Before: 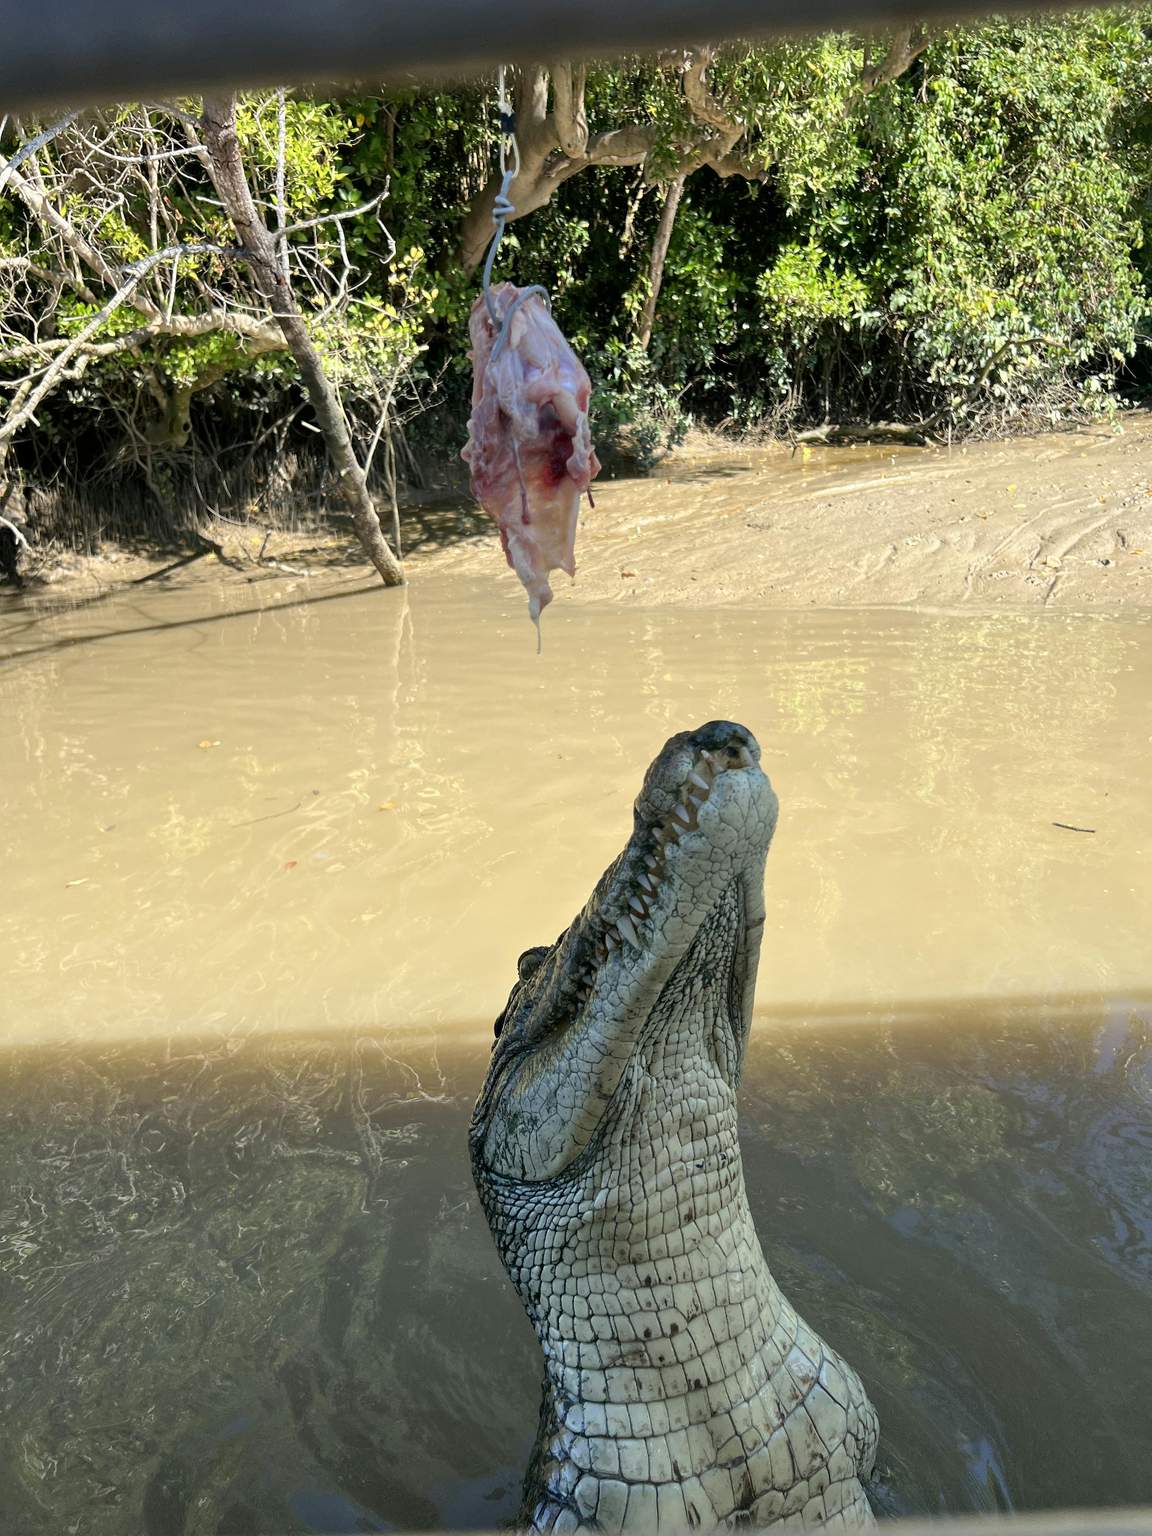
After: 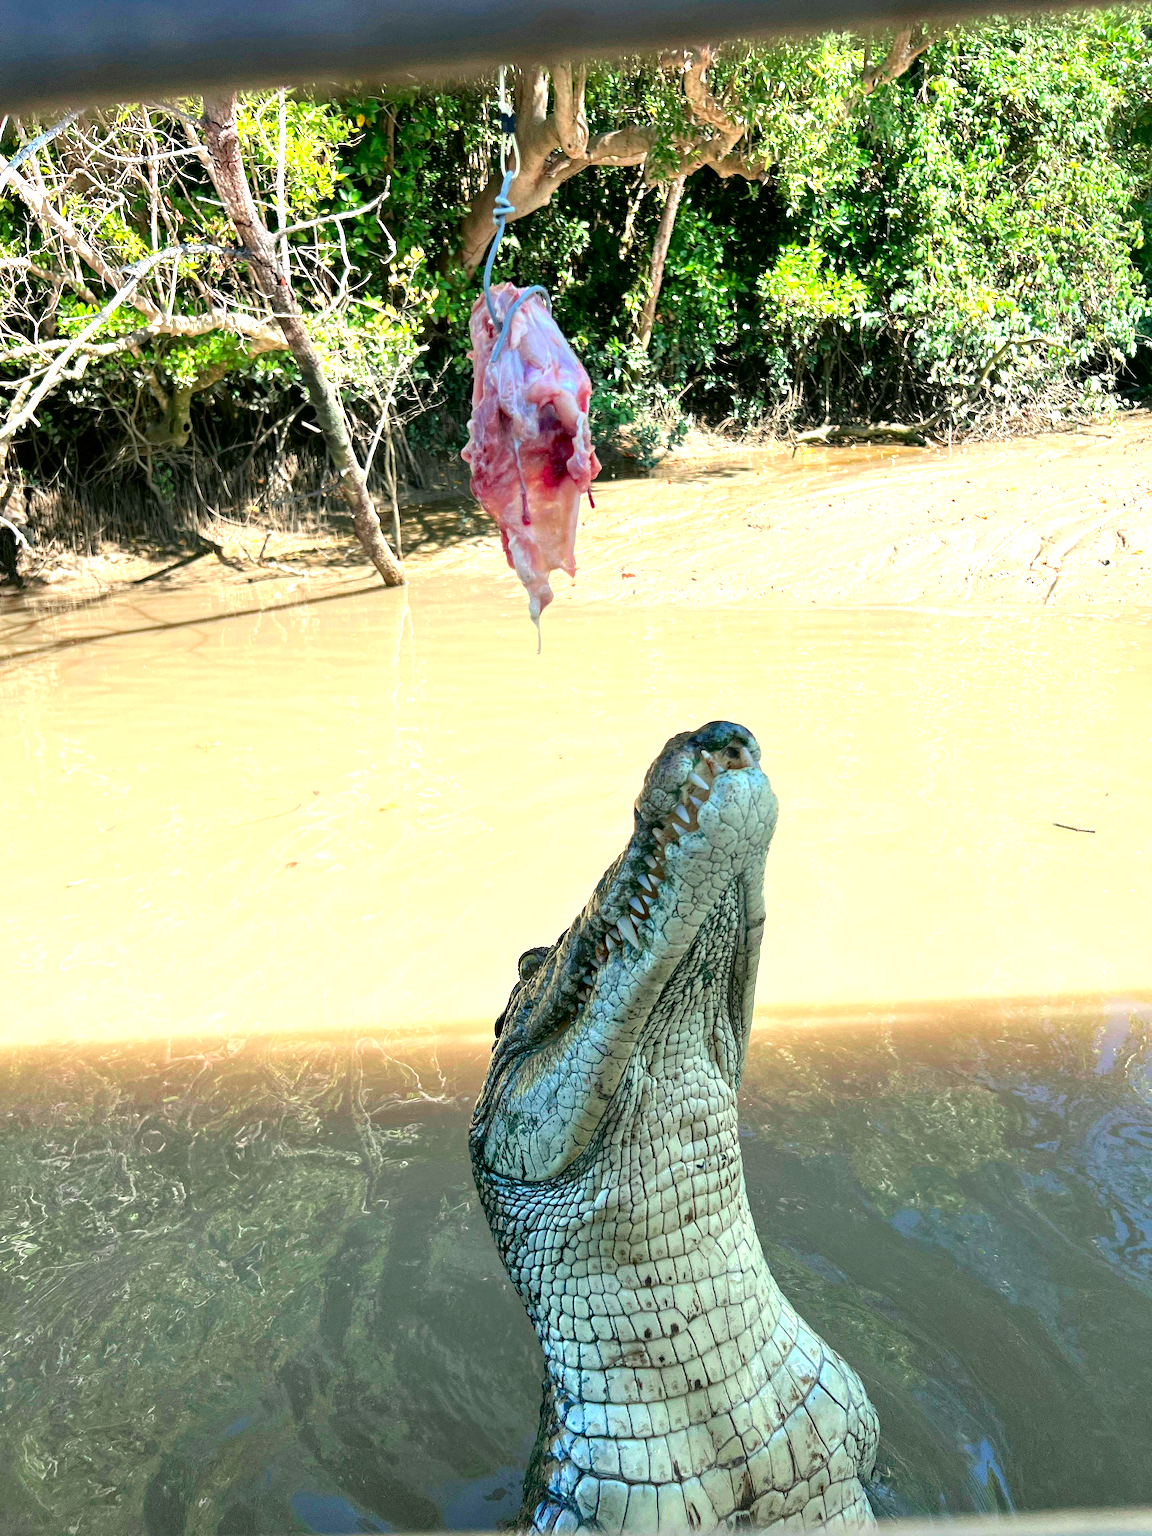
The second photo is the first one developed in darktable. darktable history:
haze removal: compatibility mode true, adaptive false
exposure: black level correction 0, exposure 1.125 EV, compensate exposure bias true, compensate highlight preservation false
tone curve: curves: ch0 [(0, 0) (0.059, 0.027) (0.162, 0.125) (0.304, 0.279) (0.547, 0.532) (0.828, 0.815) (1, 0.983)]; ch1 [(0, 0) (0.23, 0.166) (0.34, 0.298) (0.371, 0.334) (0.435, 0.413) (0.477, 0.469) (0.499, 0.498) (0.529, 0.544) (0.559, 0.587) (0.743, 0.798) (1, 1)]; ch2 [(0, 0) (0.431, 0.414) (0.498, 0.503) (0.524, 0.531) (0.568, 0.567) (0.6, 0.597) (0.643, 0.631) (0.74, 0.721) (1, 1)], color space Lab, independent channels, preserve colors none
